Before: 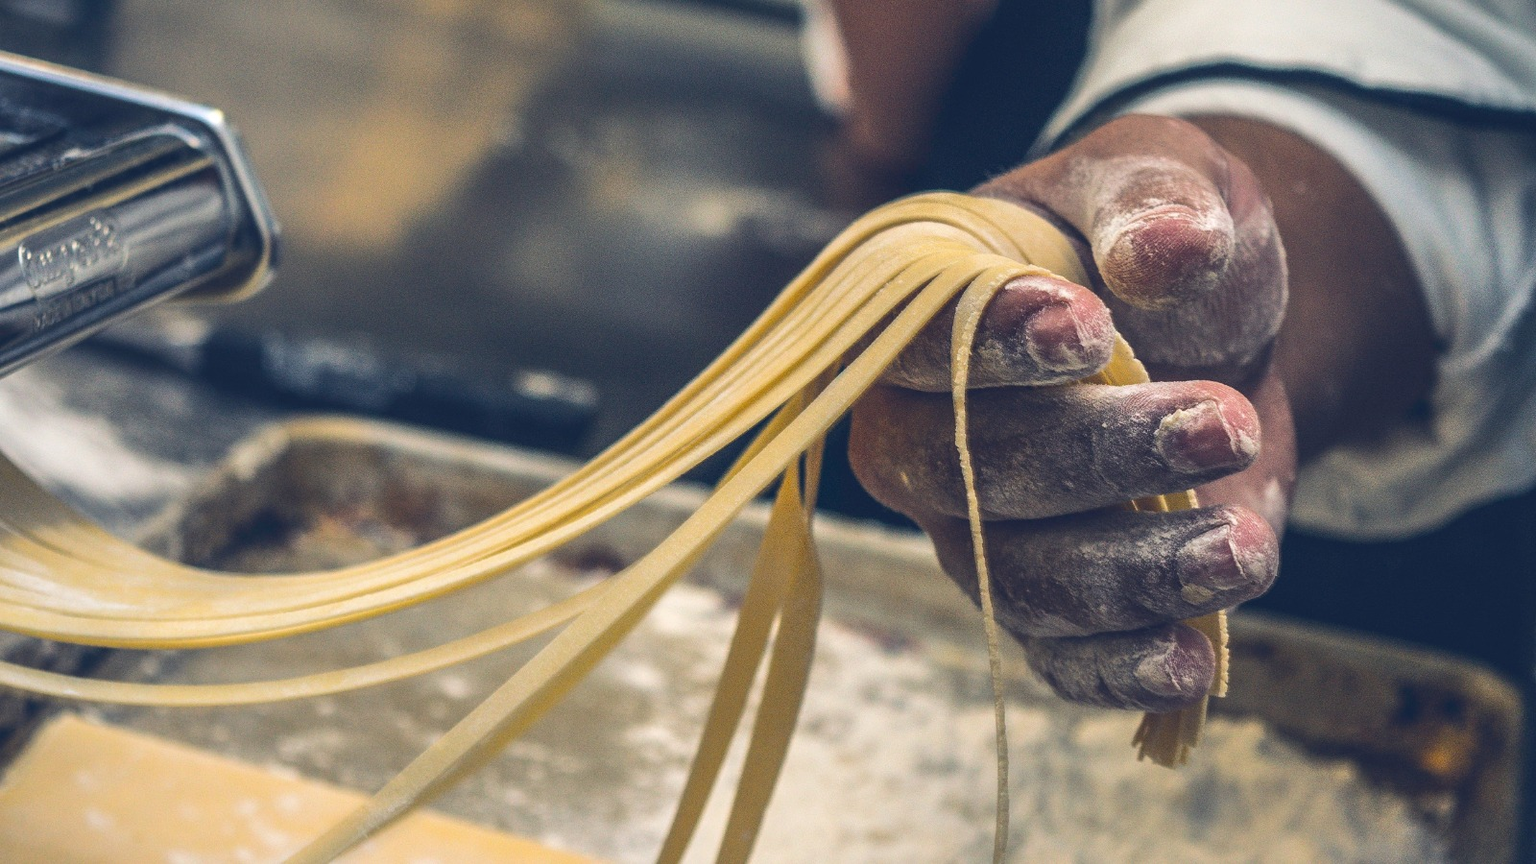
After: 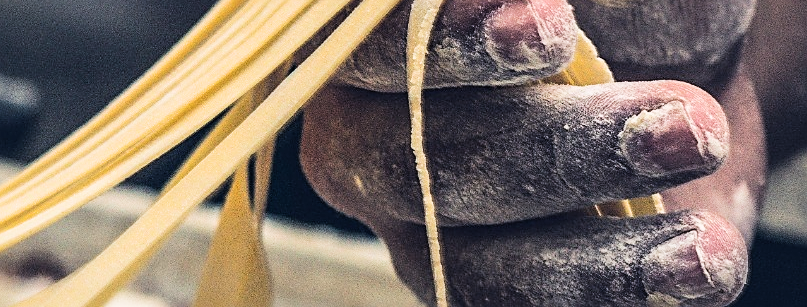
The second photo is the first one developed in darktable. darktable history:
filmic rgb: black relative exposure -5.08 EV, white relative exposure 3.51 EV, hardness 3.18, contrast 1.395, highlights saturation mix -31.46%, iterations of high-quality reconstruction 0
crop: left 36.508%, top 35.188%, right 13.001%, bottom 30.619%
sharpen: on, module defaults
exposure: exposure 0.565 EV, compensate highlight preservation false
